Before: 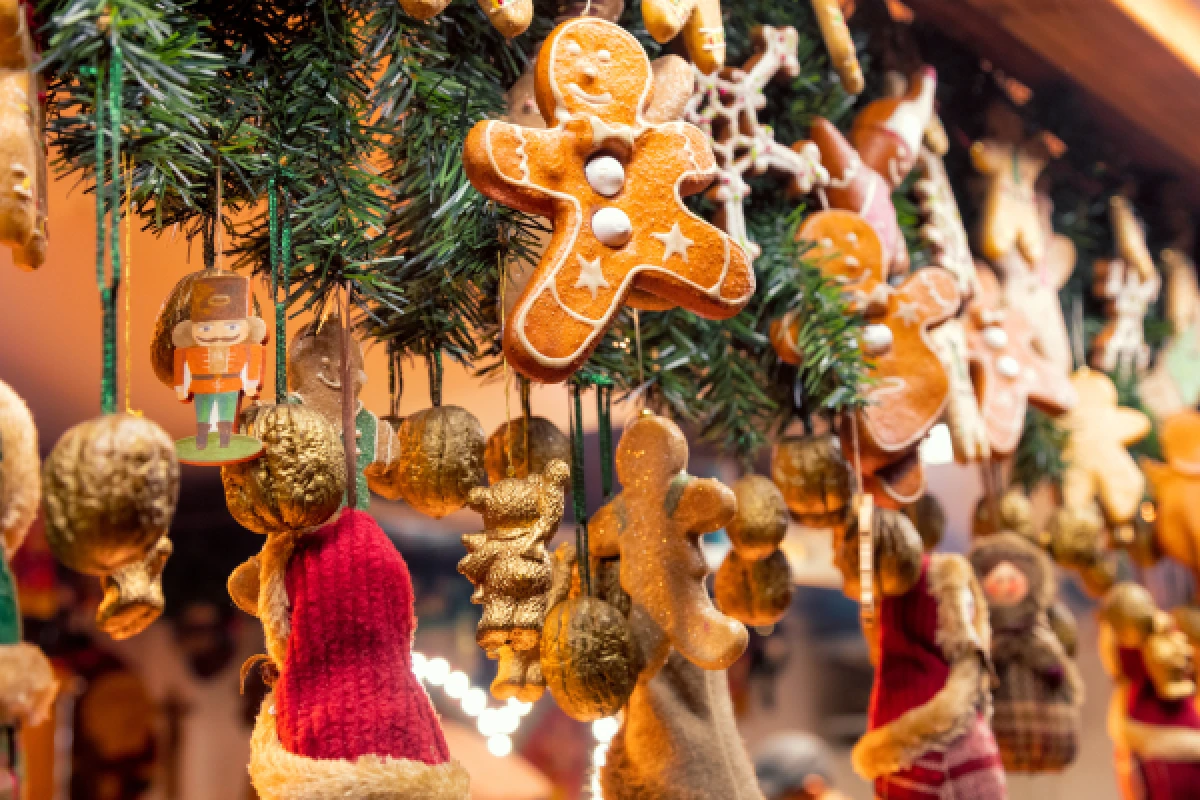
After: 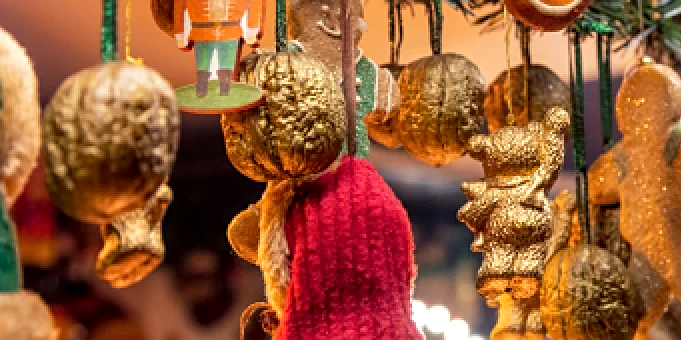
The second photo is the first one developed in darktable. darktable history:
local contrast: on, module defaults
crop: top 44.083%, right 43.215%, bottom 13.329%
sharpen: on, module defaults
